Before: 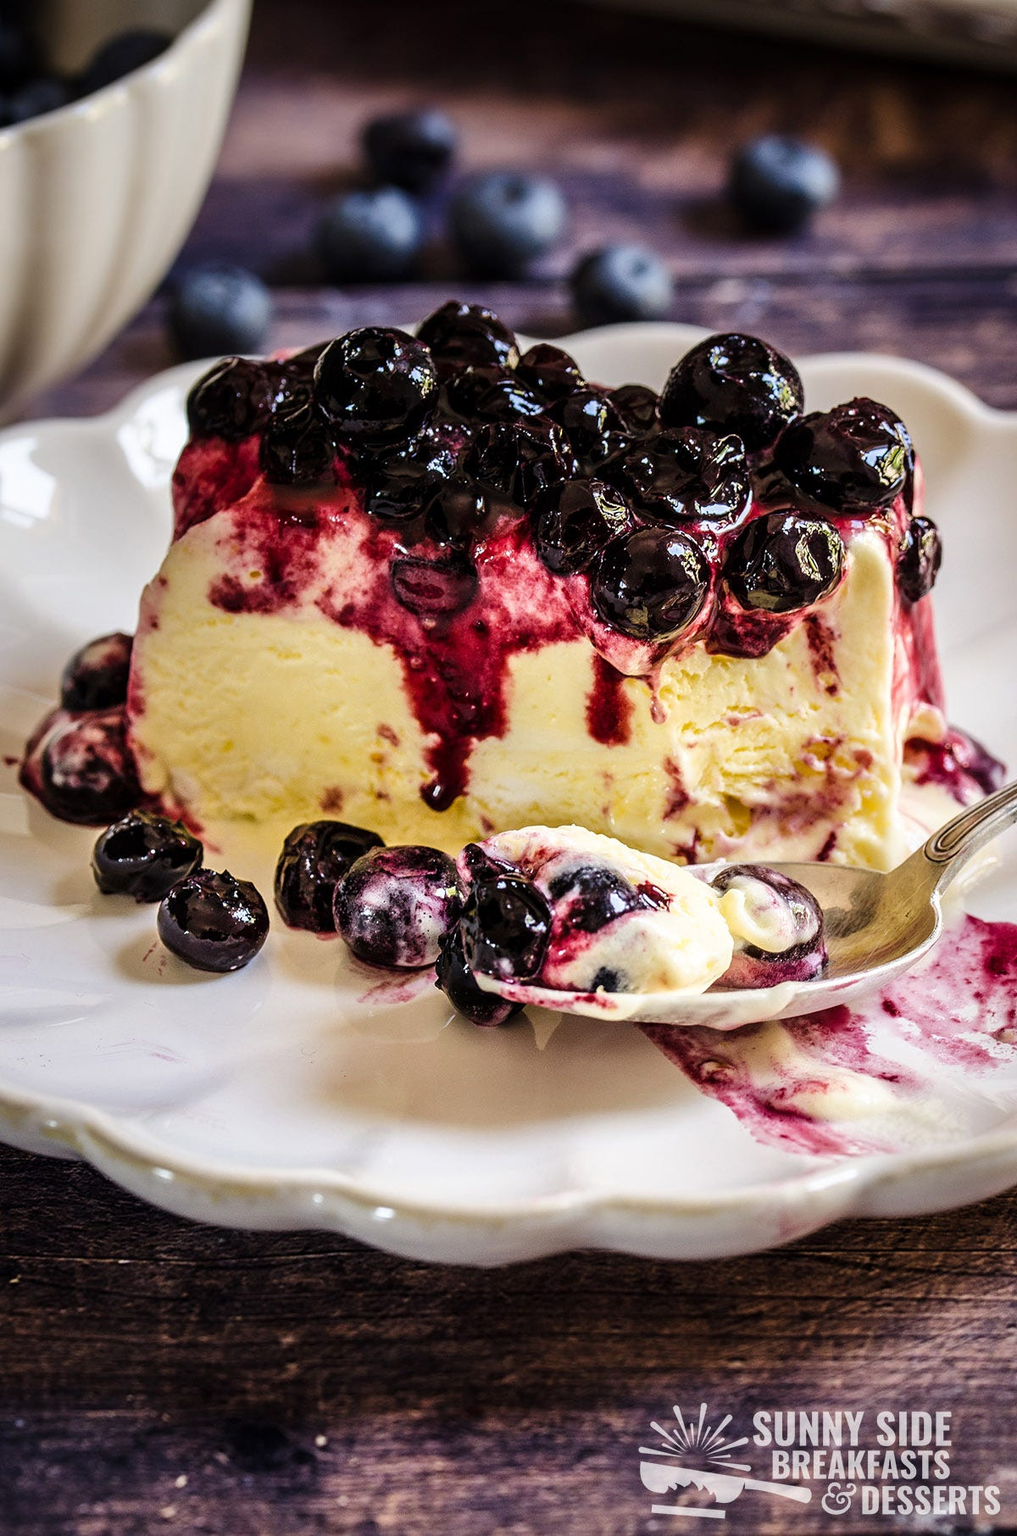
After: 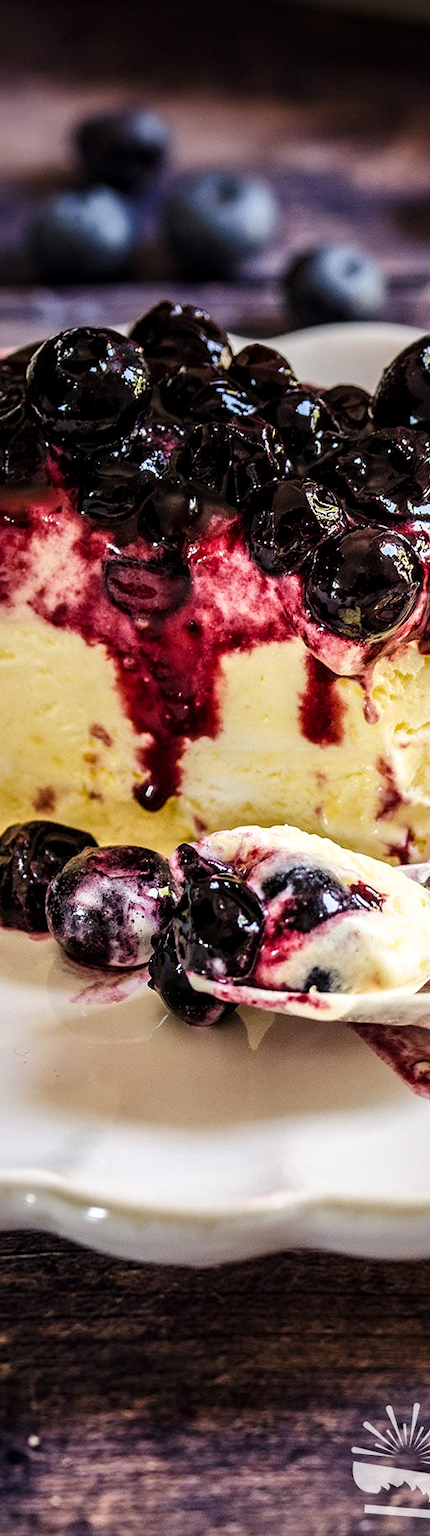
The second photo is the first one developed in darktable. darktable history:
local contrast: mode bilateral grid, contrast 27, coarseness 17, detail 116%, midtone range 0.2
crop: left 28.312%, right 29.298%
